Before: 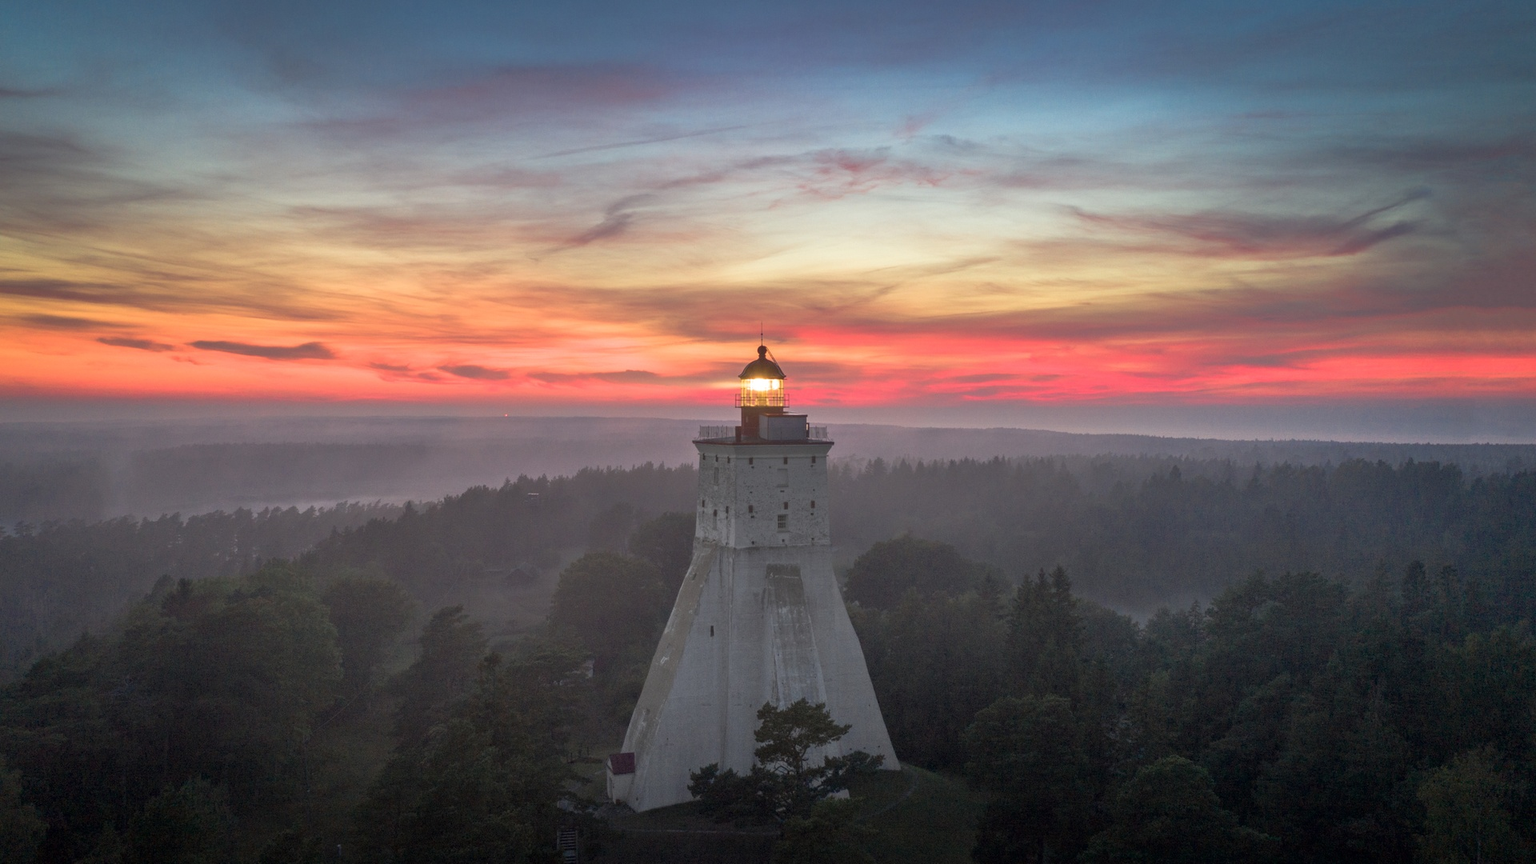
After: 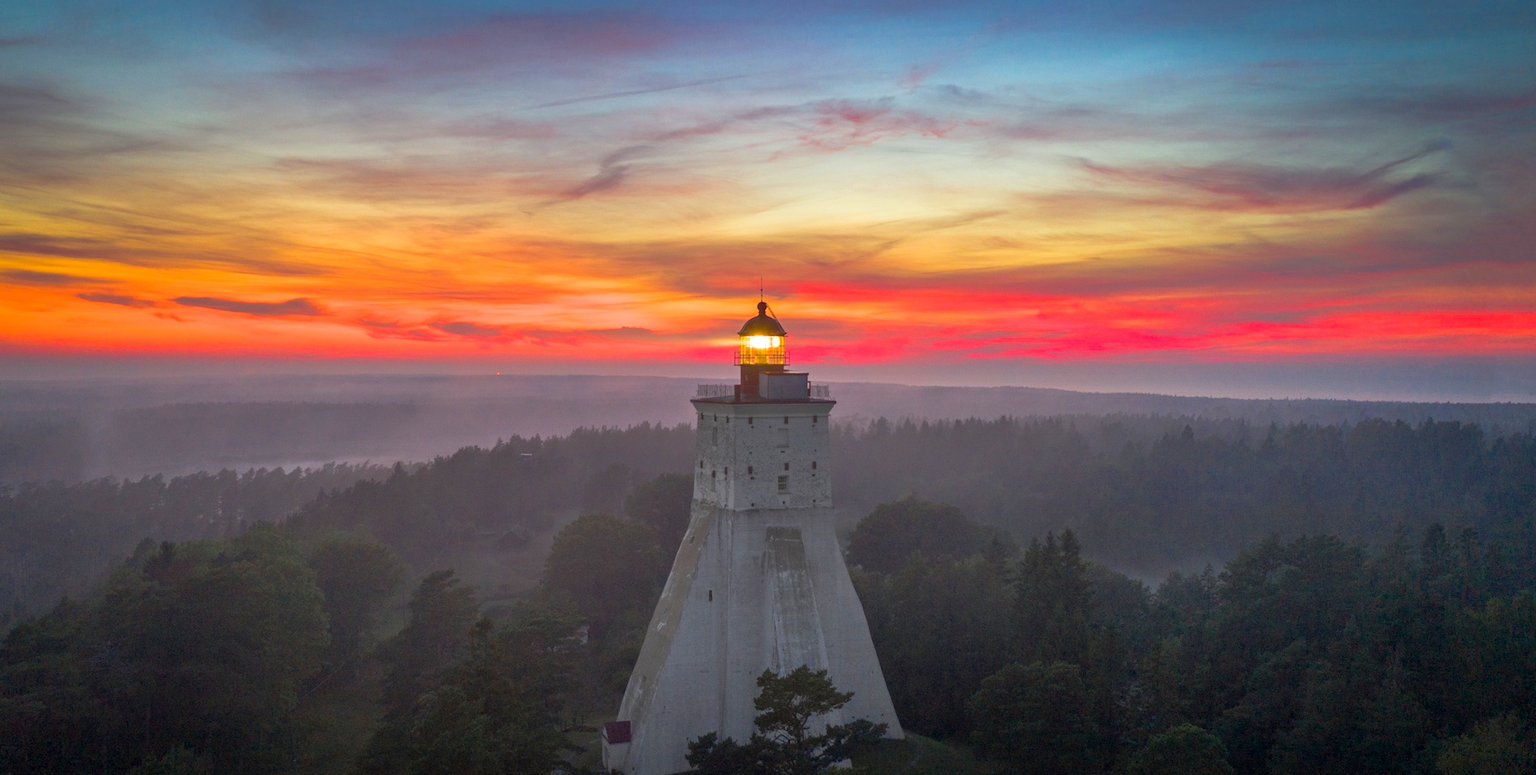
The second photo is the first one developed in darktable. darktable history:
crop: left 1.507%, top 6.147%, right 1.379%, bottom 6.637%
color balance rgb: linear chroma grading › global chroma 15%, perceptual saturation grading › global saturation 30%
